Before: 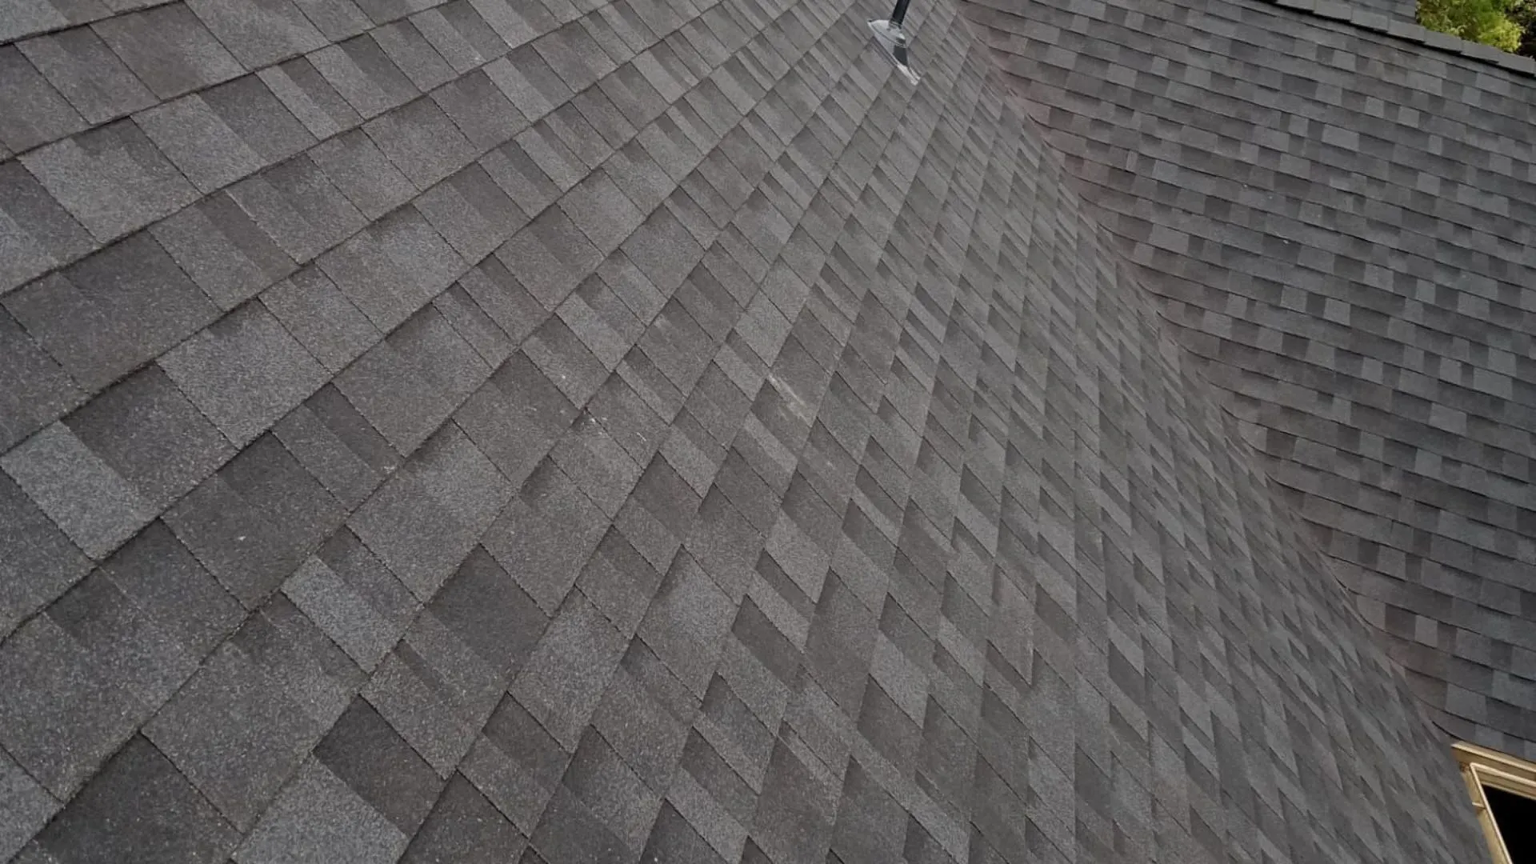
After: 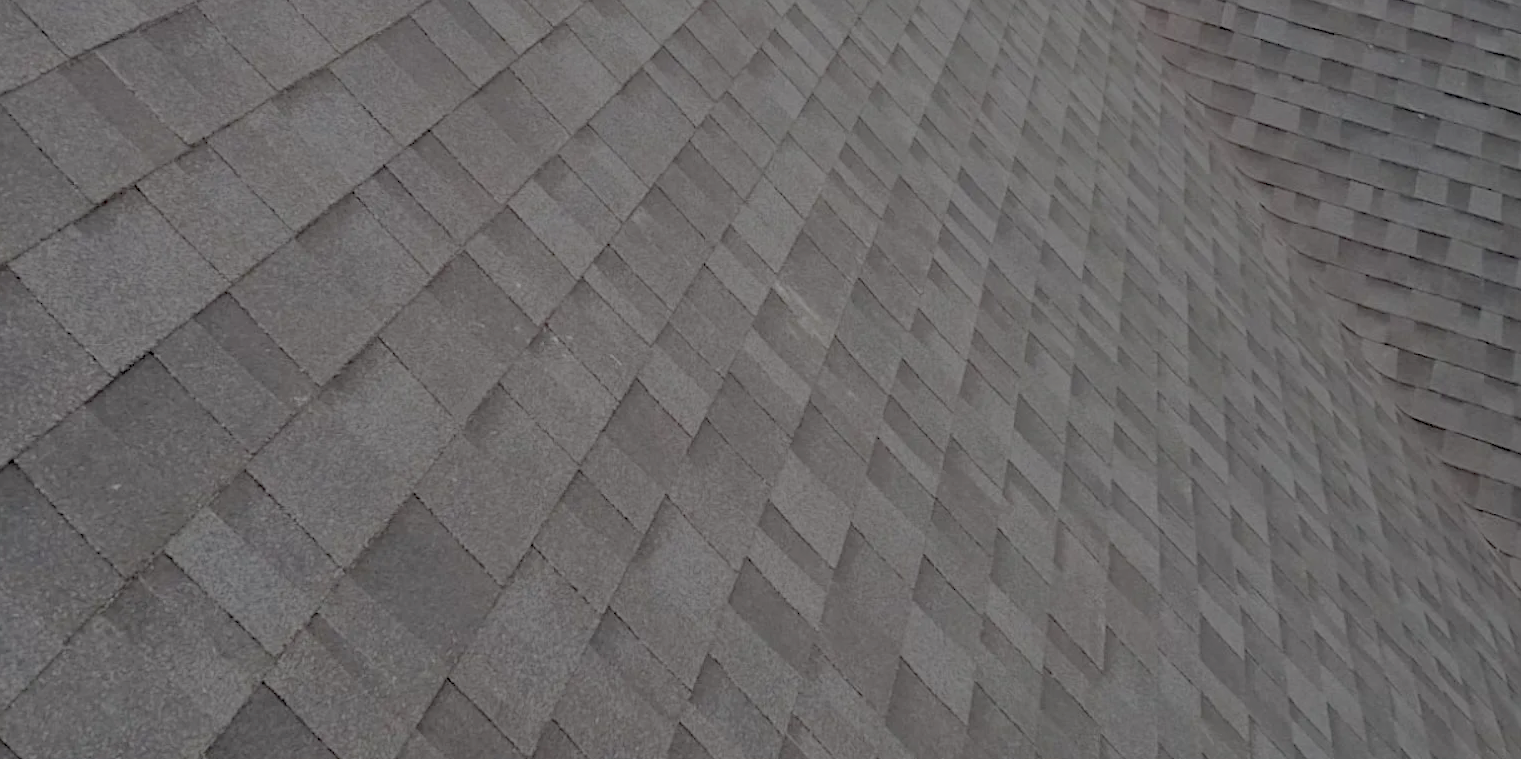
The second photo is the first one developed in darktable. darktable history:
haze removal: compatibility mode true, adaptive false
filmic rgb: black relative exposure -13.98 EV, white relative exposure 7.95 EV, hardness 3.75, latitude 49.58%, contrast 0.51
crop: left 9.699%, top 17.278%, right 11.075%, bottom 12.401%
